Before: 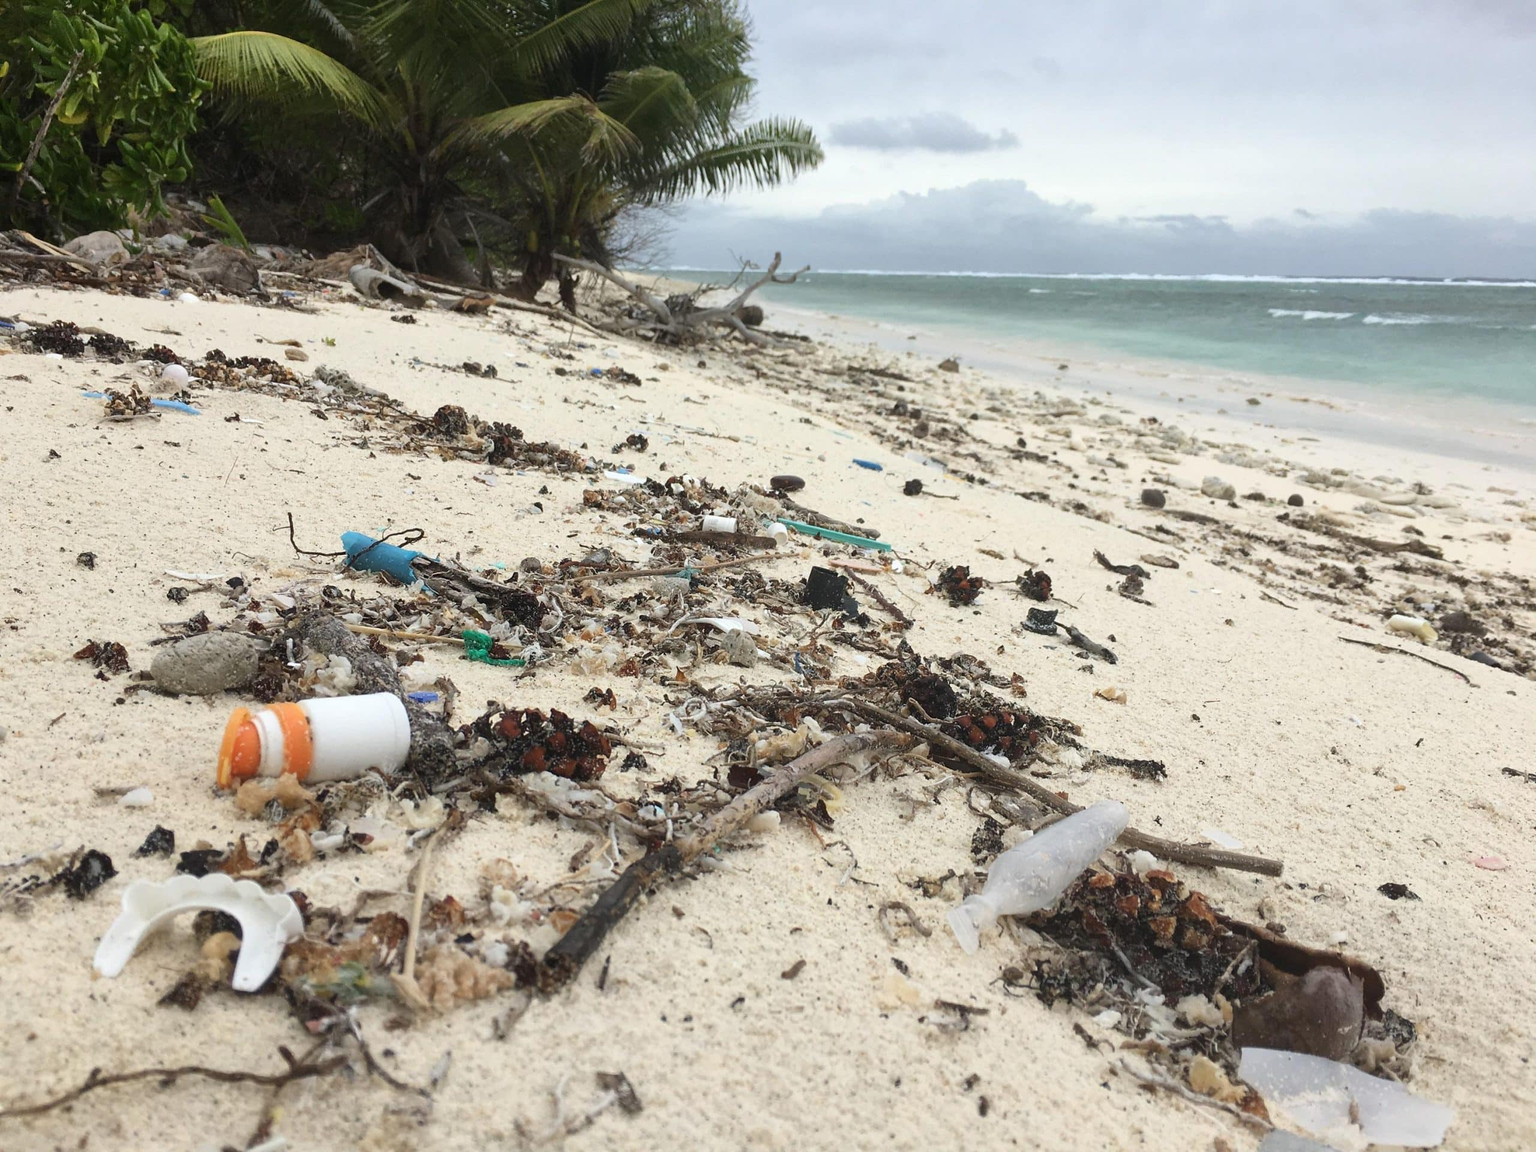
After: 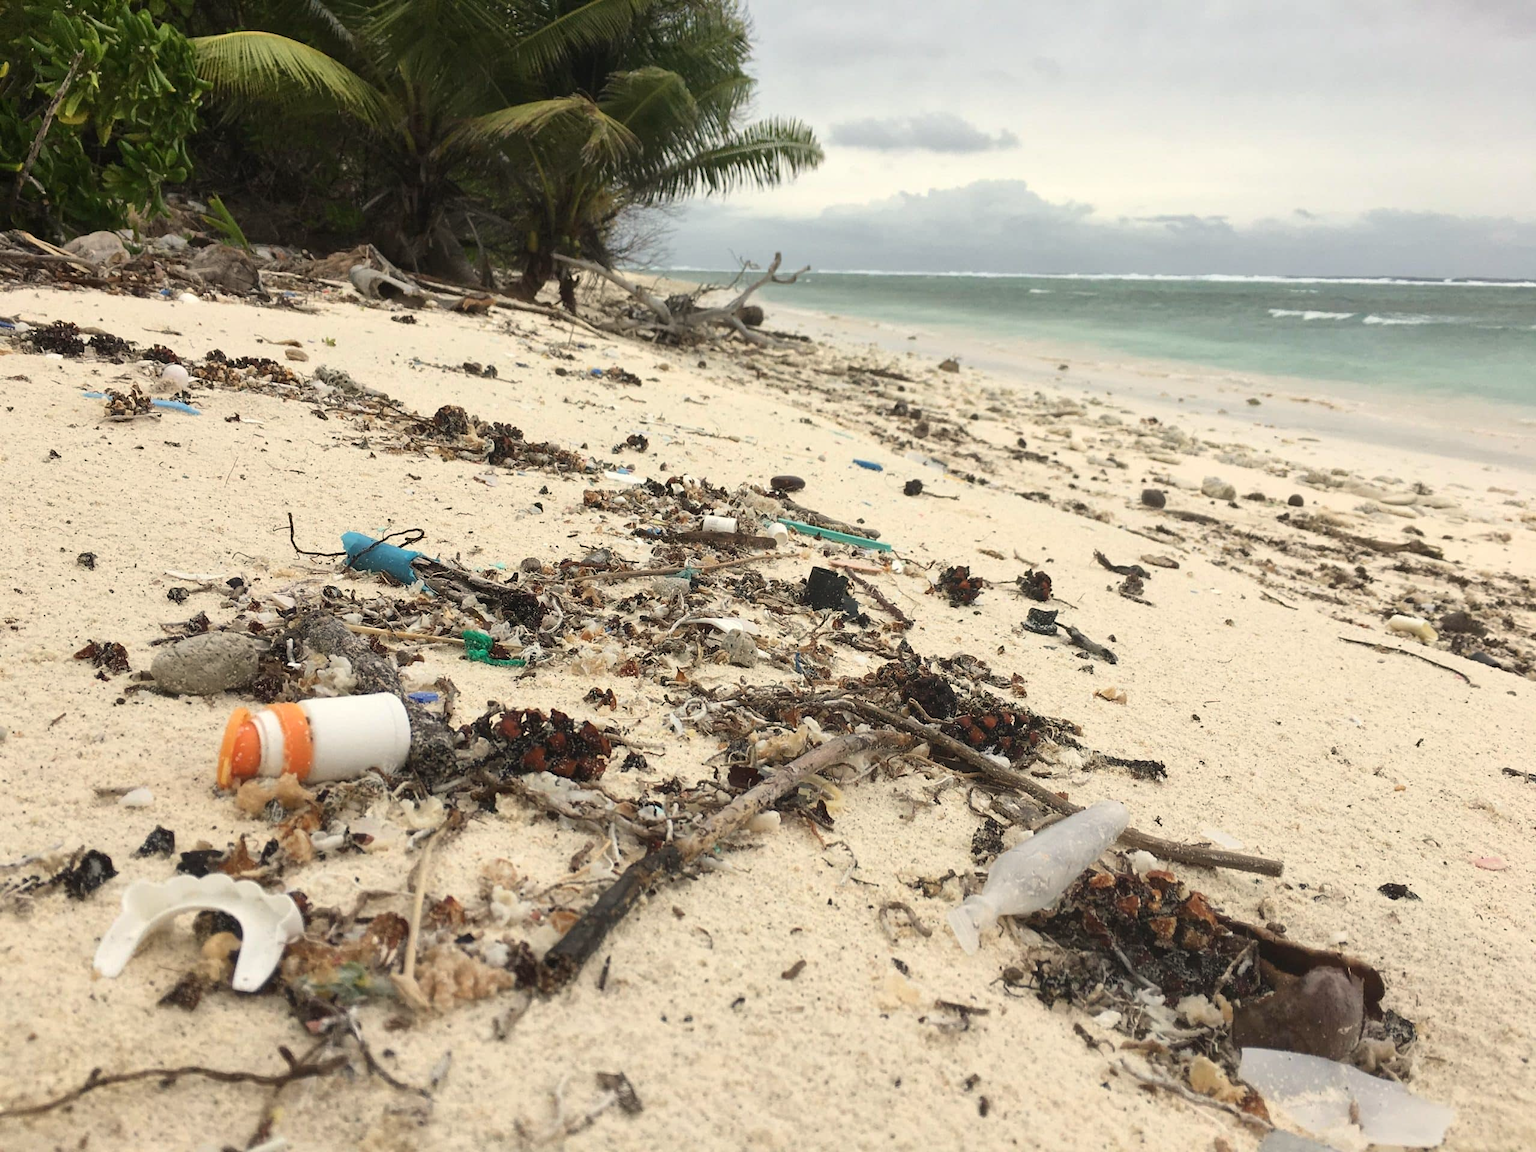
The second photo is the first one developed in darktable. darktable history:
white balance: red 1.045, blue 0.932
tone equalizer: on, module defaults
